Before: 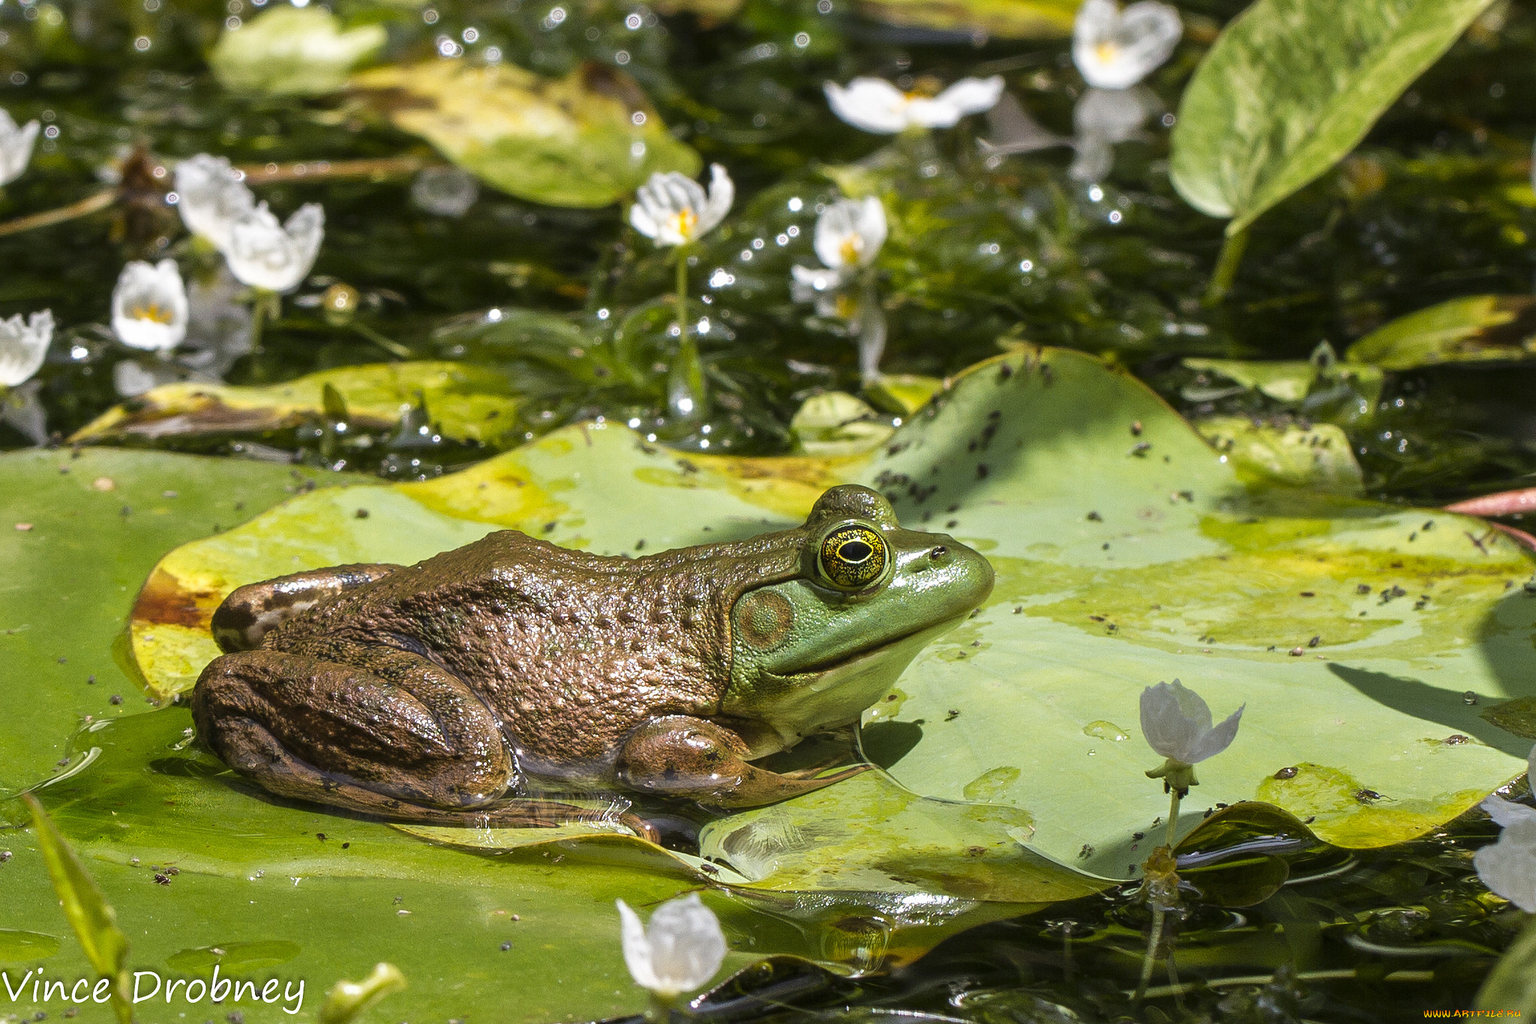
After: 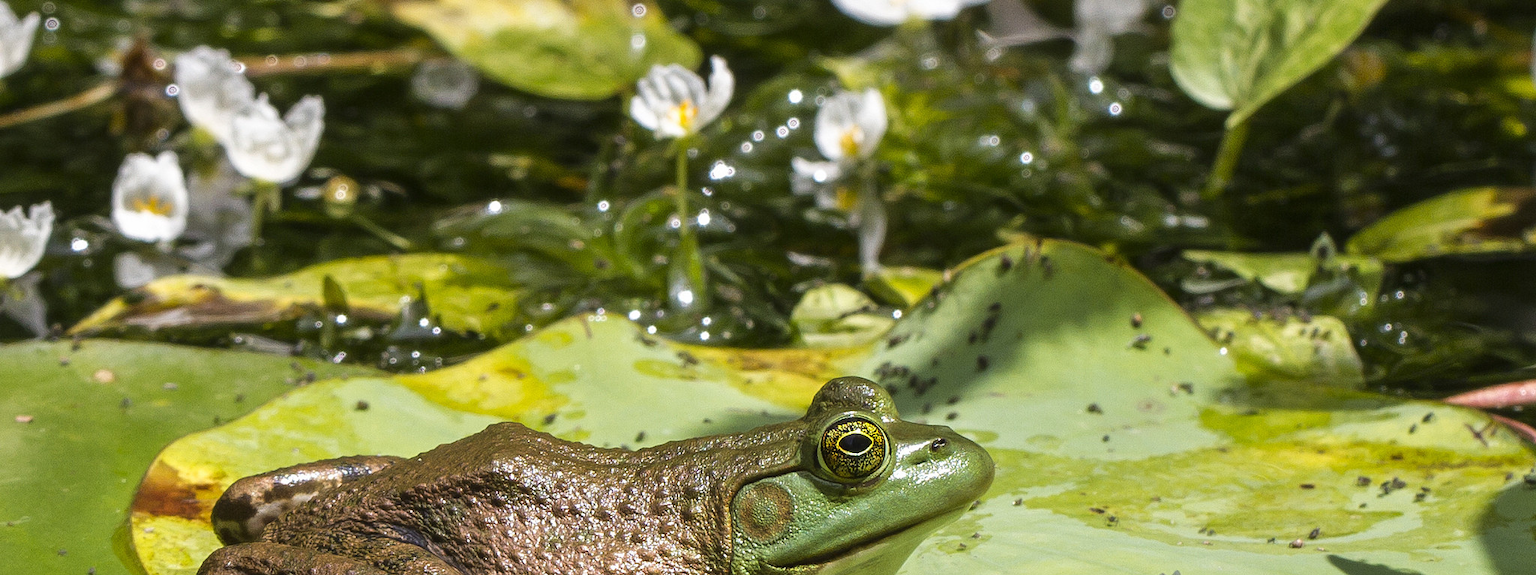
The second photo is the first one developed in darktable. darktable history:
crop and rotate: top 10.61%, bottom 33.167%
